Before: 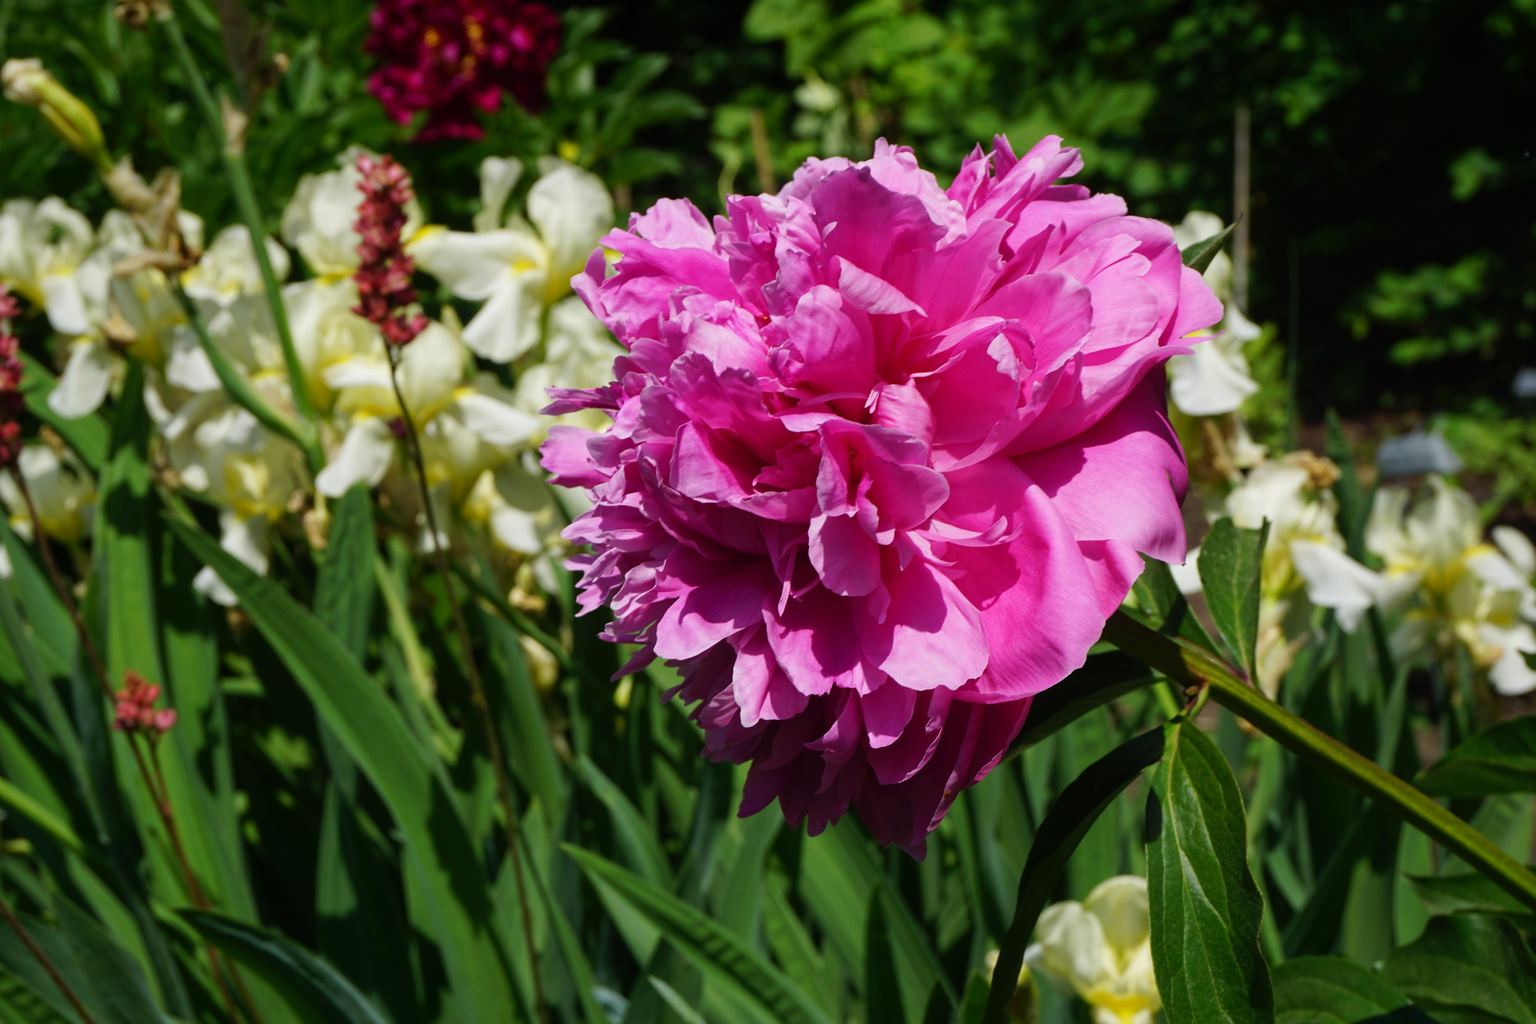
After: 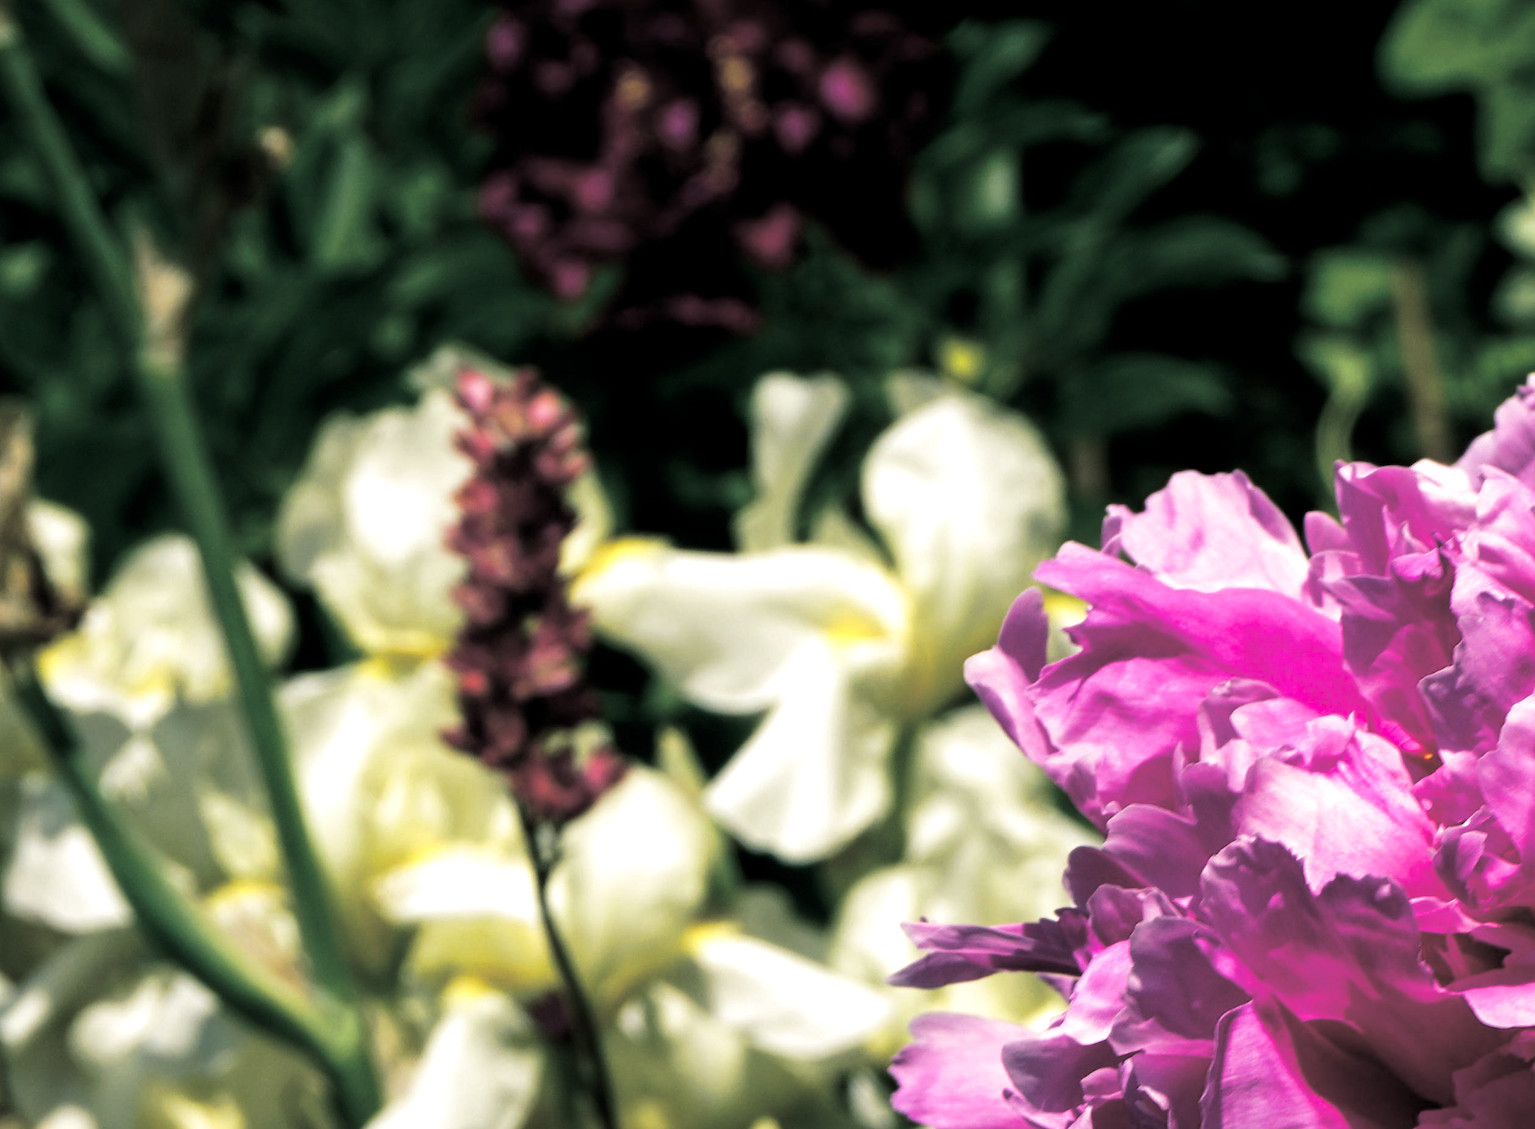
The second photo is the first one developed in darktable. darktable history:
split-toning: shadows › hue 201.6°, shadows › saturation 0.16, highlights › hue 50.4°, highlights › saturation 0.2, balance -49.9
crop and rotate: left 10.817%, top 0.062%, right 47.194%, bottom 53.626%
color balance rgb: shadows lift › chroma 2.79%, shadows lift › hue 190.66°, power › hue 171.85°, highlights gain › chroma 2.16%, highlights gain › hue 75.26°, global offset › luminance -0.51%, perceptual saturation grading › highlights -33.8%, perceptual saturation grading › mid-tones 14.98%, perceptual saturation grading › shadows 48.43%, perceptual brilliance grading › highlights 15.68%, perceptual brilliance grading › mid-tones 6.62%, perceptual brilliance grading › shadows -14.98%, global vibrance 11.32%, contrast 5.05%
